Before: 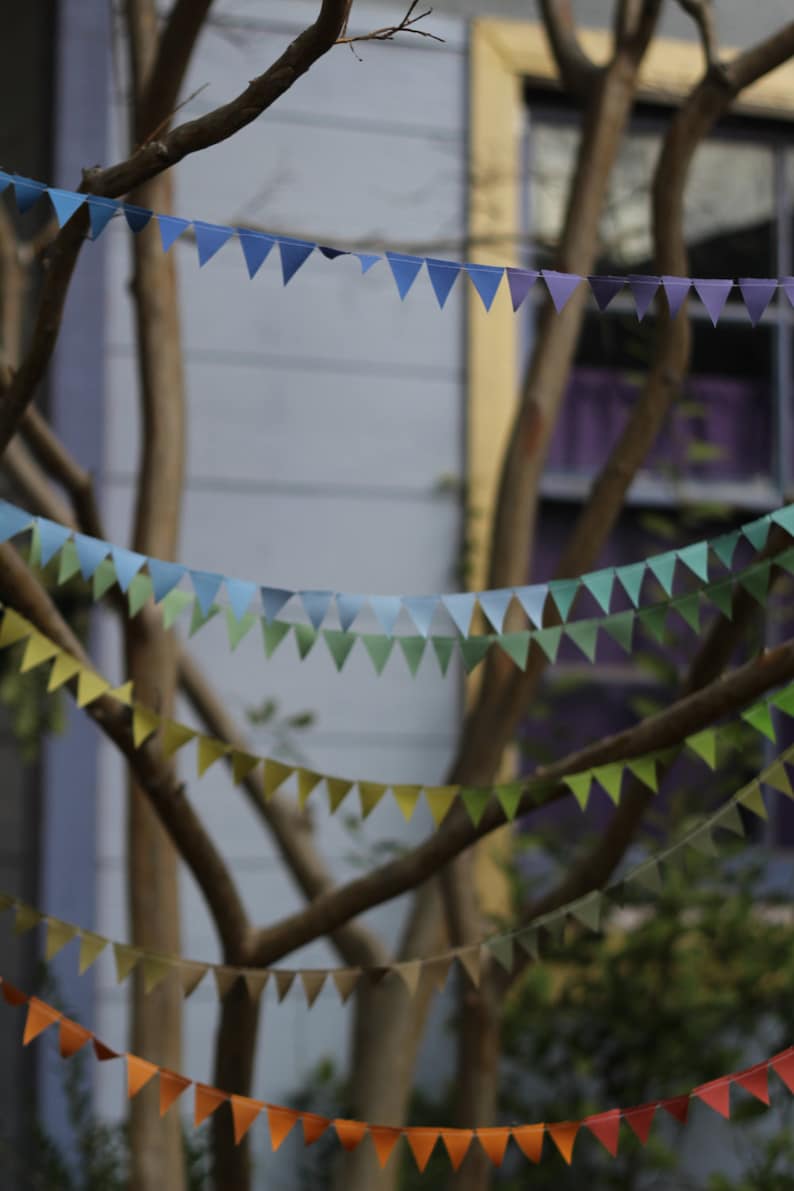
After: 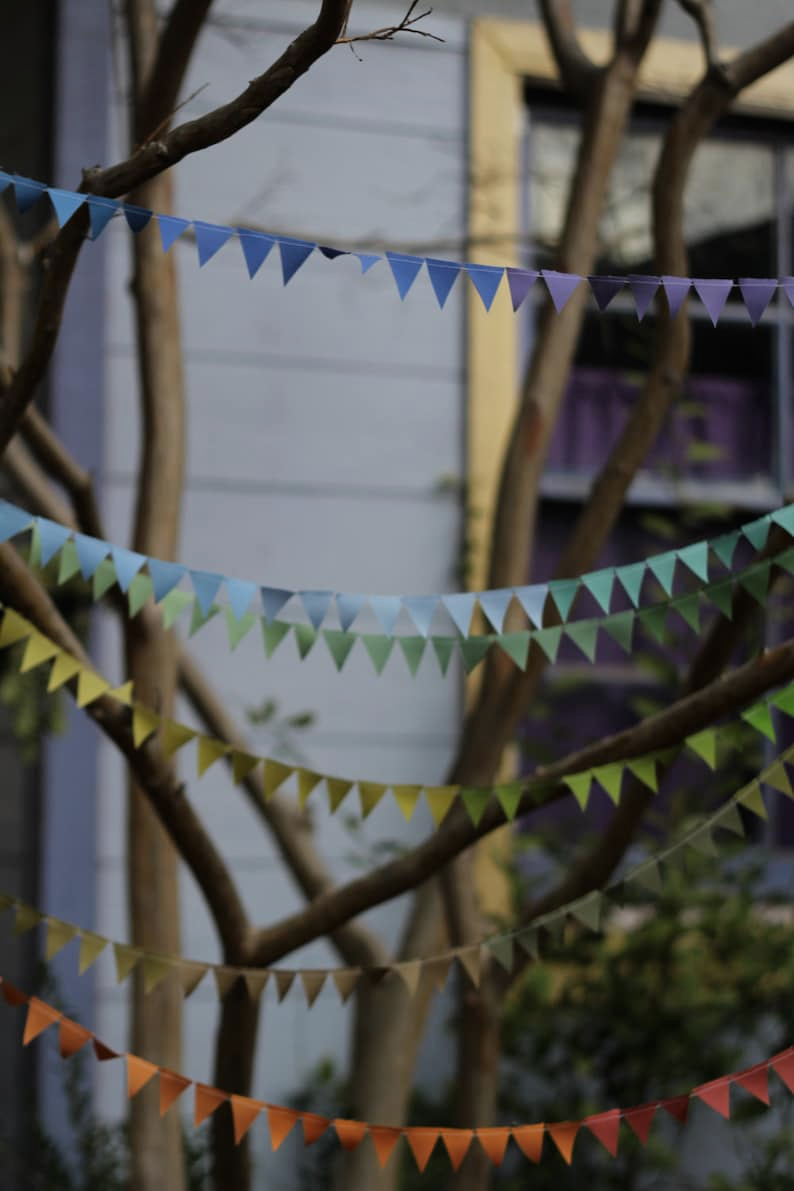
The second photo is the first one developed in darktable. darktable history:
filmic rgb: black relative exposure -11.35 EV, white relative exposure 3.22 EV, hardness 6.79
vignetting: brightness -0.191, saturation -0.31
